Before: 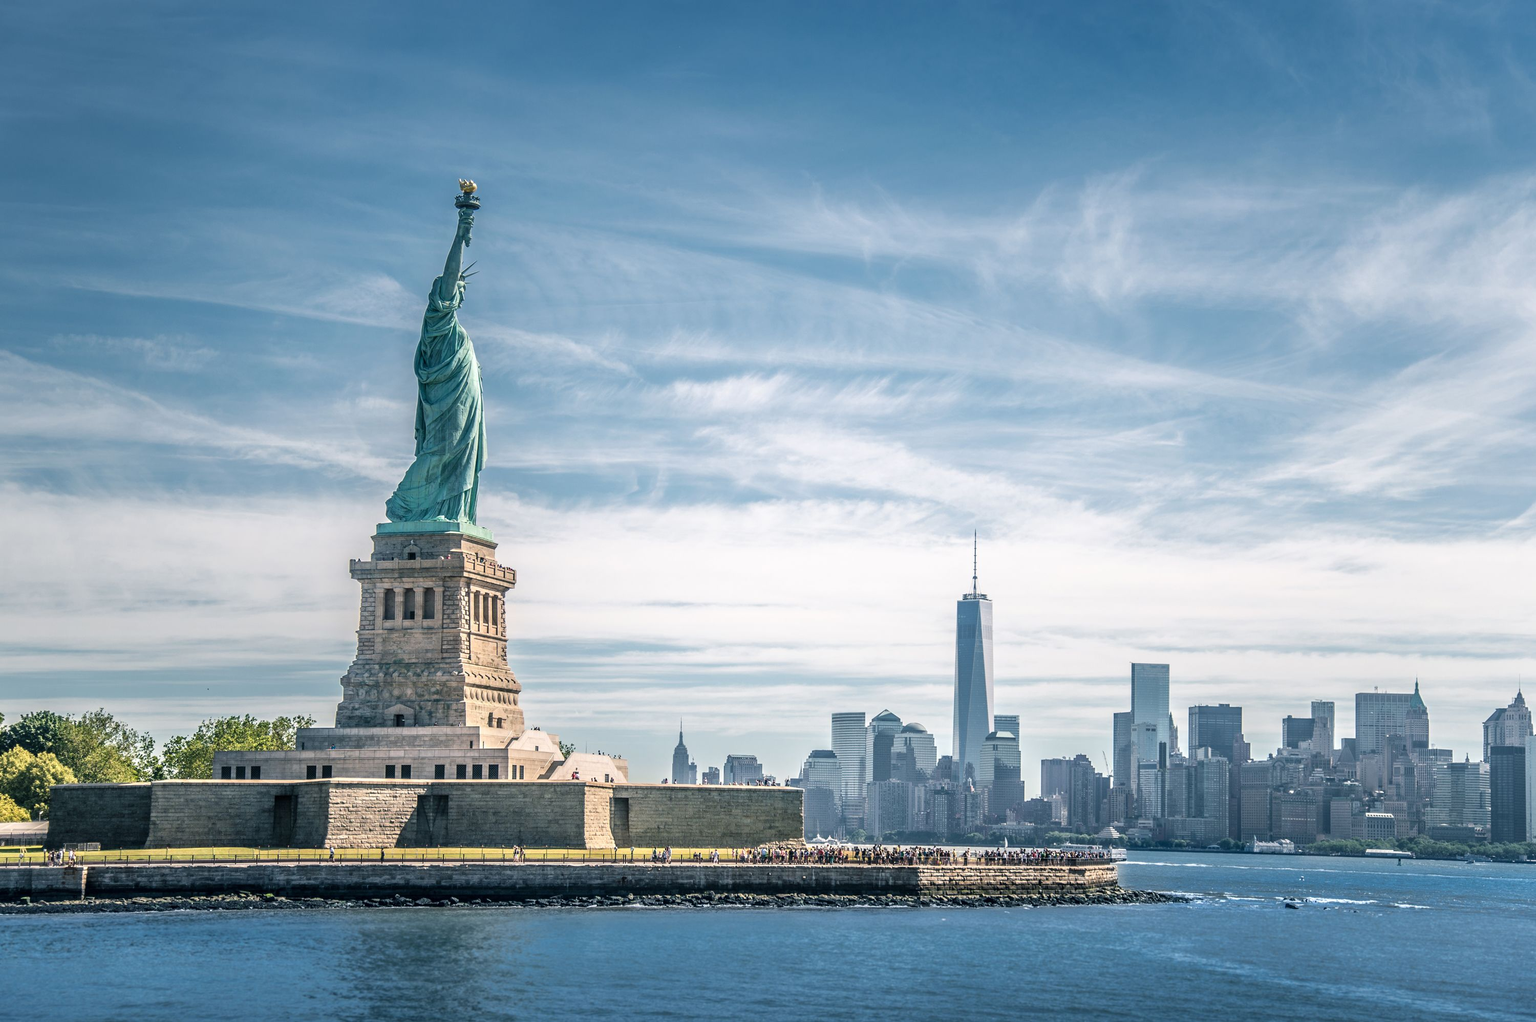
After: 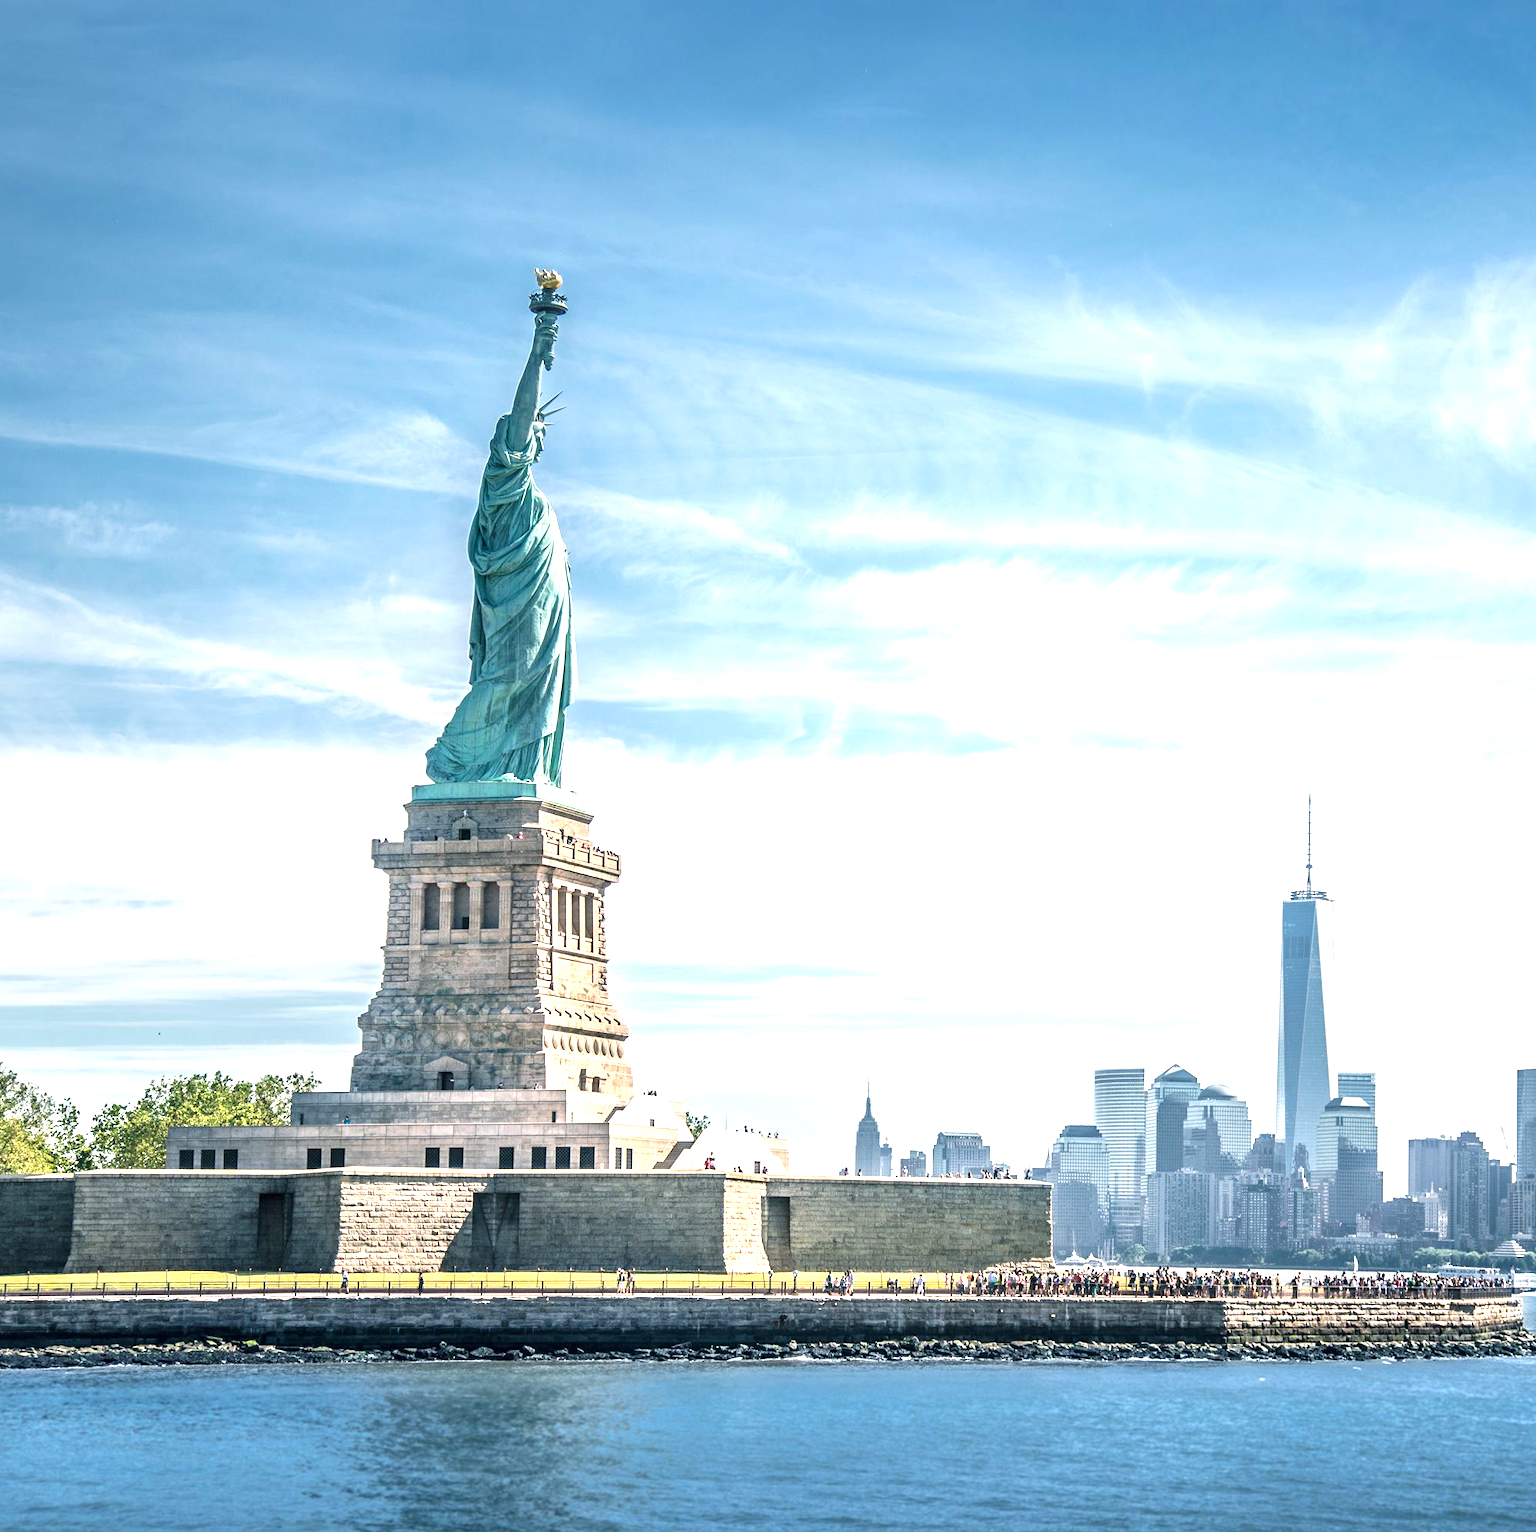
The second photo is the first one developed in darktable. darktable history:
crop and rotate: left 6.648%, right 26.62%
exposure: exposure 0.992 EV, compensate exposure bias true, compensate highlight preservation false
